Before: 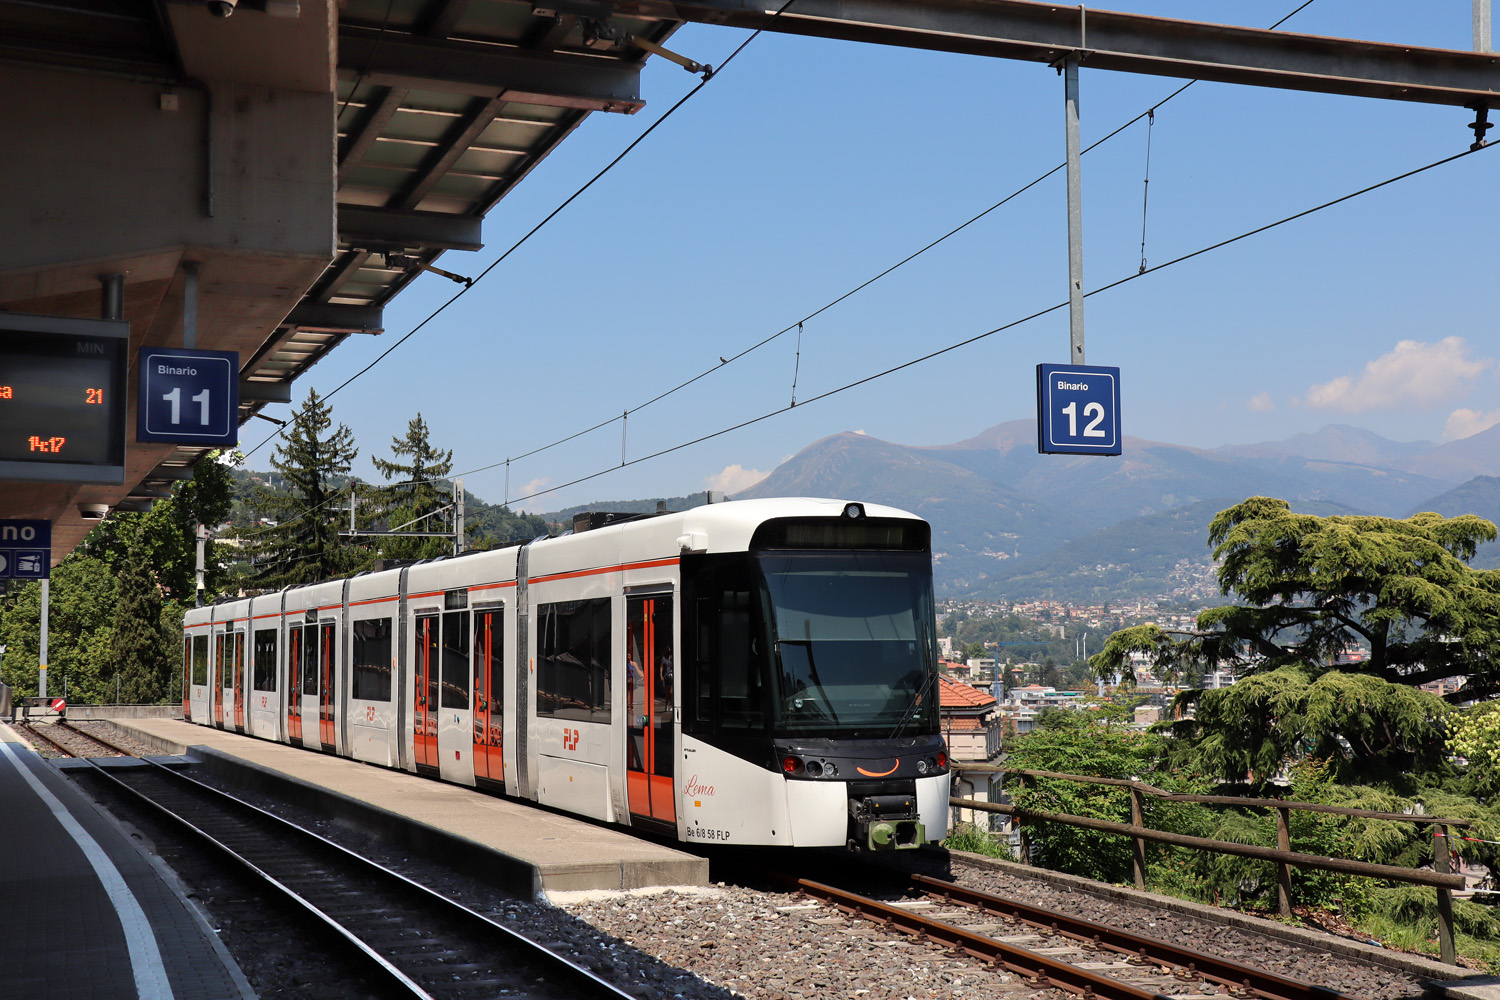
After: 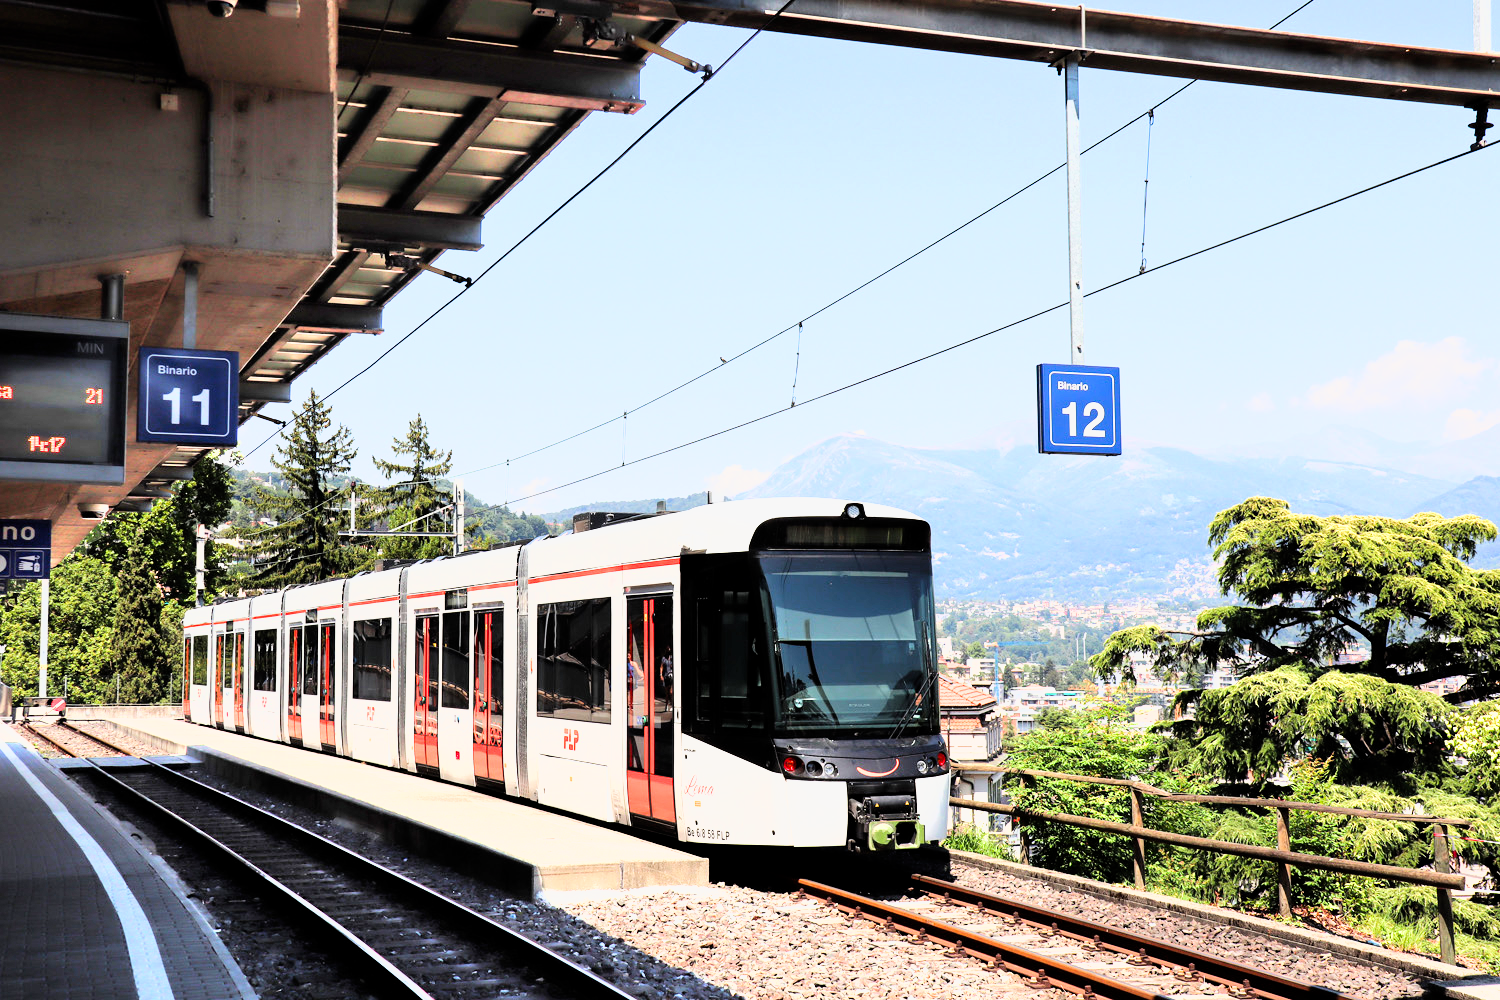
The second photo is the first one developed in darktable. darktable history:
filmic rgb: middle gray luminance 9.23%, black relative exposure -10.55 EV, white relative exposure 3.45 EV, threshold 6 EV, target black luminance 0%, hardness 5.98, latitude 59.69%, contrast 1.087, highlights saturation mix 5%, shadows ↔ highlights balance 29.23%, add noise in highlights 0, color science v3 (2019), use custom middle-gray values true, iterations of high-quality reconstruction 0, contrast in highlights soft, enable highlight reconstruction true
color contrast: green-magenta contrast 1.2, blue-yellow contrast 1.2
tone curve: curves: ch0 [(0, 0) (0.55, 0.716) (0.841, 0.969)]
